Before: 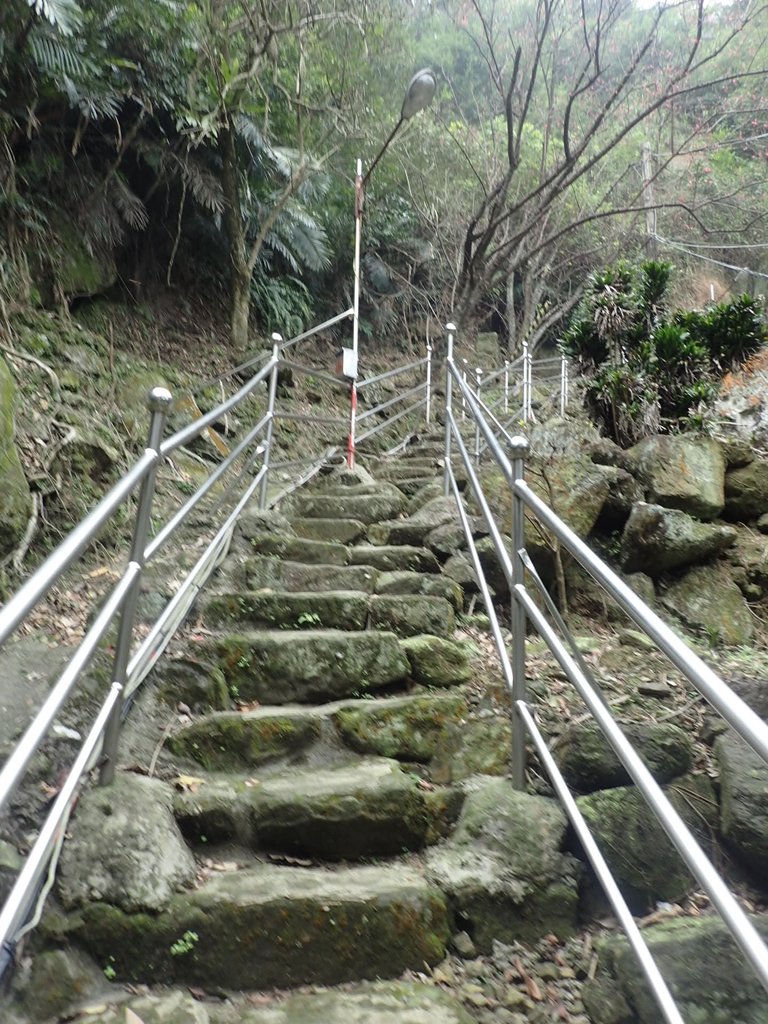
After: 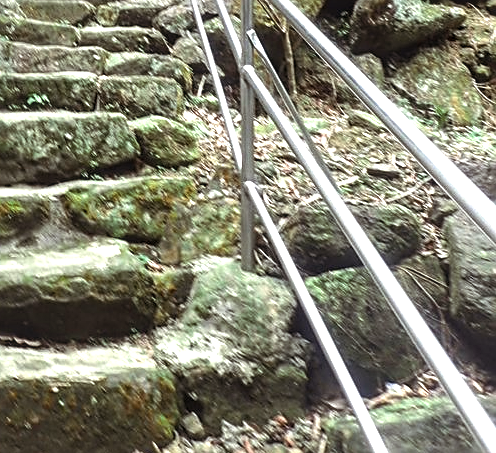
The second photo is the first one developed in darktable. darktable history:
sharpen: on, module defaults
local contrast: on, module defaults
exposure: black level correction 0, exposure 0.592 EV, compensate highlight preservation false
color balance rgb: shadows lift › chroma 4.662%, shadows lift › hue 26.8°, linear chroma grading › global chroma 14.766%, perceptual saturation grading › global saturation 19.483%, perceptual brilliance grading › global brilliance 15.707%, perceptual brilliance grading › shadows -34.172%, global vibrance 20%
color zones: curves: ch0 [(0, 0.5) (0.125, 0.4) (0.25, 0.5) (0.375, 0.4) (0.5, 0.4) (0.625, 0.35) (0.75, 0.35) (0.875, 0.5)]; ch1 [(0, 0.35) (0.125, 0.45) (0.25, 0.35) (0.375, 0.35) (0.5, 0.35) (0.625, 0.35) (0.75, 0.45) (0.875, 0.35)]; ch2 [(0, 0.6) (0.125, 0.5) (0.25, 0.5) (0.375, 0.6) (0.5, 0.6) (0.625, 0.5) (0.75, 0.5) (0.875, 0.5)]
crop and rotate: left 35.371%, top 50.714%, bottom 4.981%
tone equalizer: edges refinement/feathering 500, mask exposure compensation -1.57 EV, preserve details no
